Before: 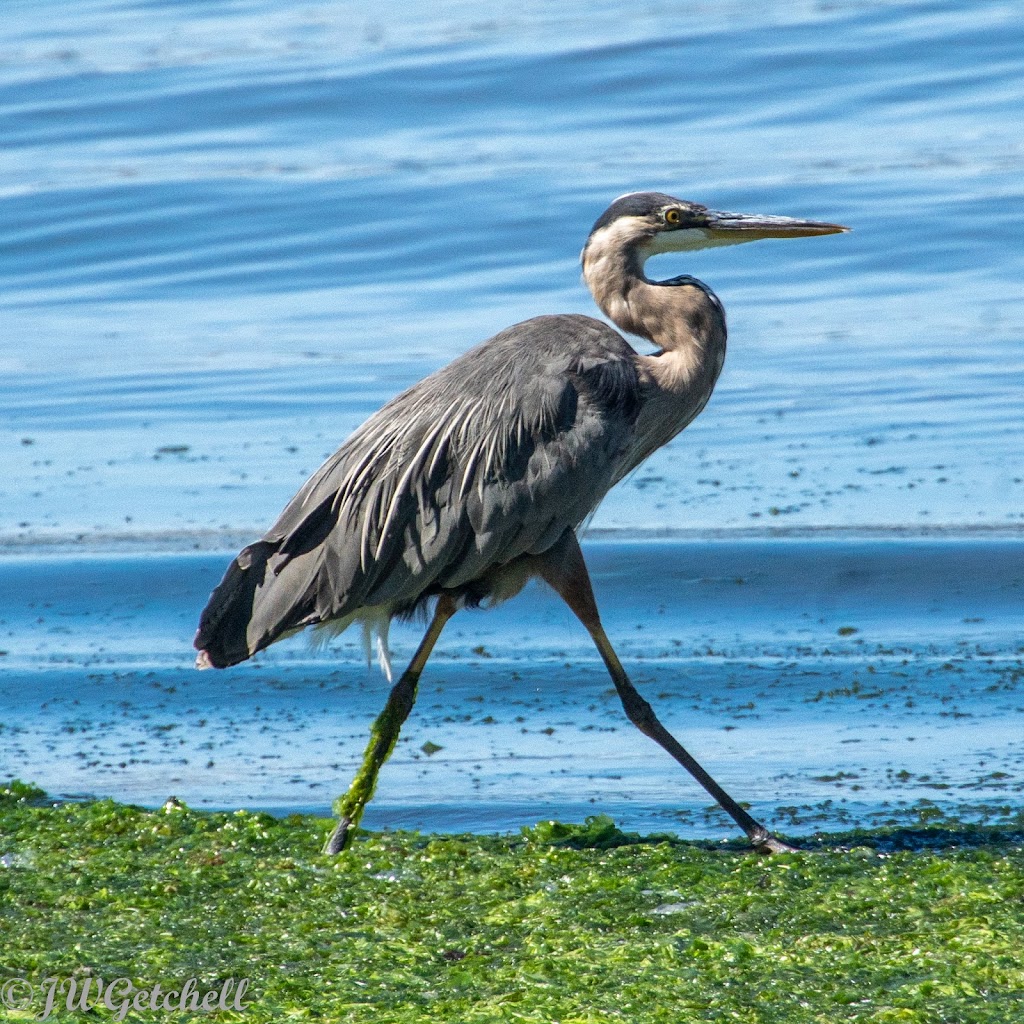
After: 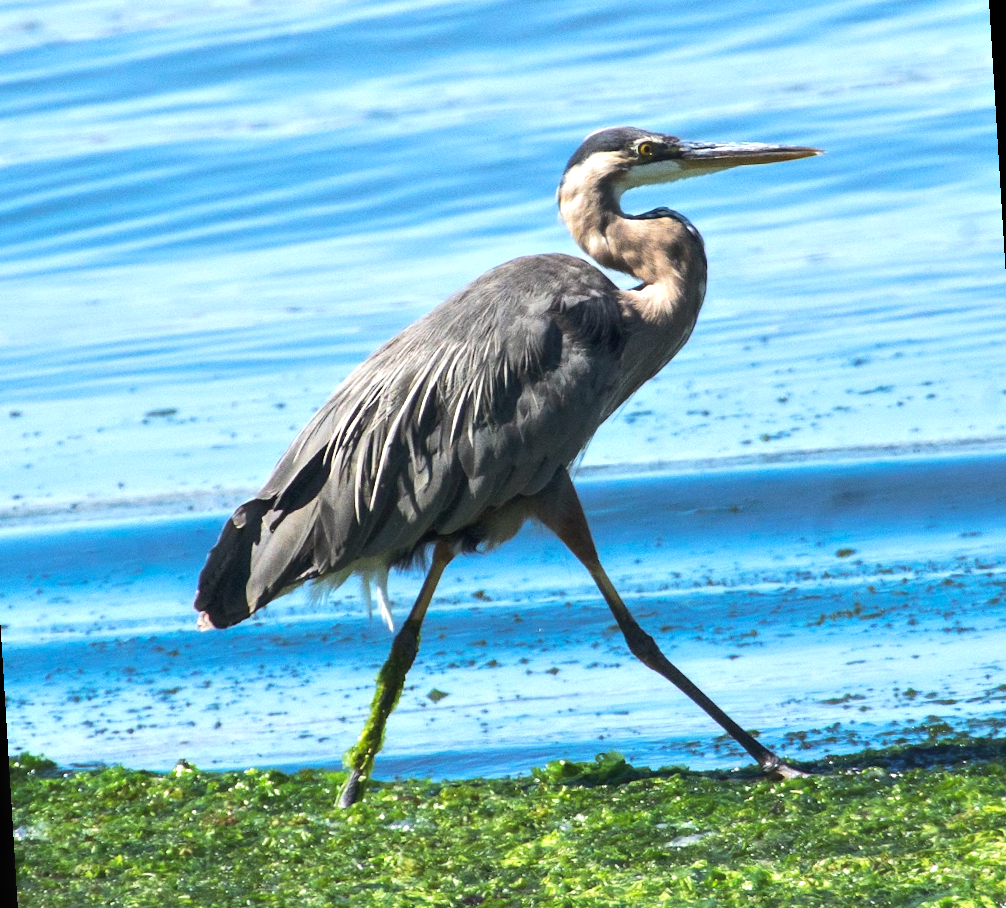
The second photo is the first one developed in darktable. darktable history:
tone curve: curves: ch0 [(0, 0) (0.003, 0.013) (0.011, 0.02) (0.025, 0.037) (0.044, 0.068) (0.069, 0.108) (0.1, 0.138) (0.136, 0.168) (0.177, 0.203) (0.224, 0.241) (0.277, 0.281) (0.335, 0.328) (0.399, 0.382) (0.468, 0.448) (0.543, 0.519) (0.623, 0.603) (0.709, 0.705) (0.801, 0.808) (0.898, 0.903) (1, 1)], preserve colors none
tone equalizer: -8 EV 0.001 EV, -7 EV -0.002 EV, -6 EV 0.002 EV, -5 EV -0.03 EV, -4 EV -0.116 EV, -3 EV -0.169 EV, -2 EV 0.24 EV, -1 EV 0.702 EV, +0 EV 0.493 EV
rotate and perspective: rotation -3.52°, crop left 0.036, crop right 0.964, crop top 0.081, crop bottom 0.919
contrast equalizer: octaves 7, y [[0.502, 0.505, 0.512, 0.529, 0.564, 0.588], [0.5 ×6], [0.502, 0.505, 0.512, 0.529, 0.564, 0.588], [0, 0.001, 0.001, 0.004, 0.008, 0.011], [0, 0.001, 0.001, 0.004, 0.008, 0.011]], mix -1
